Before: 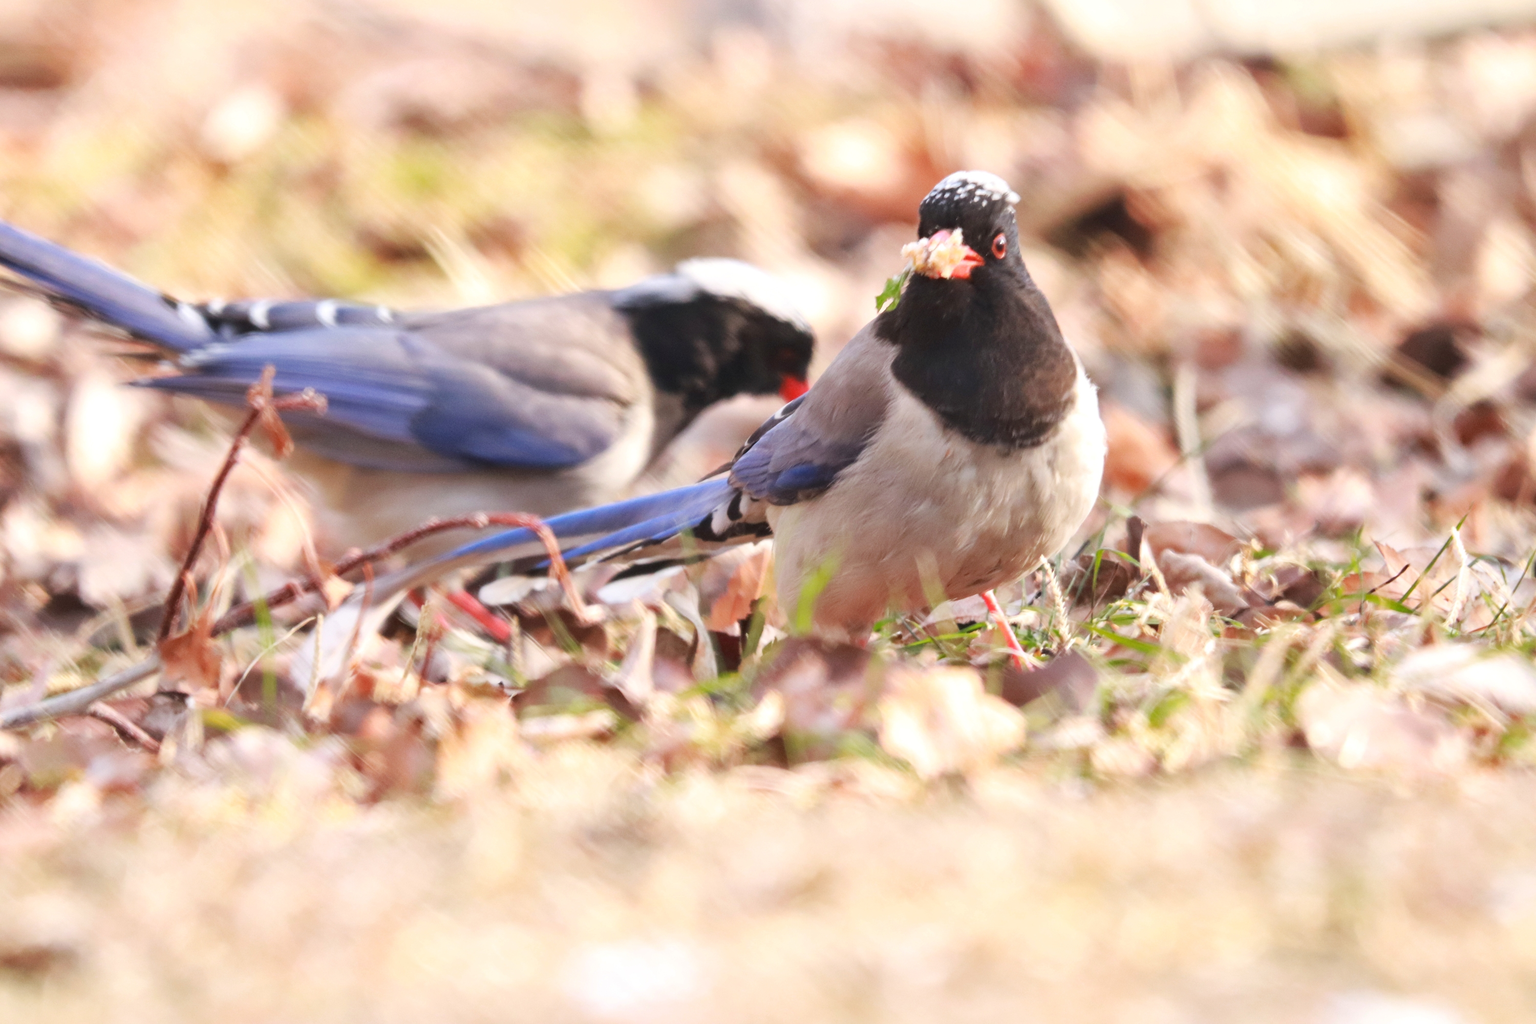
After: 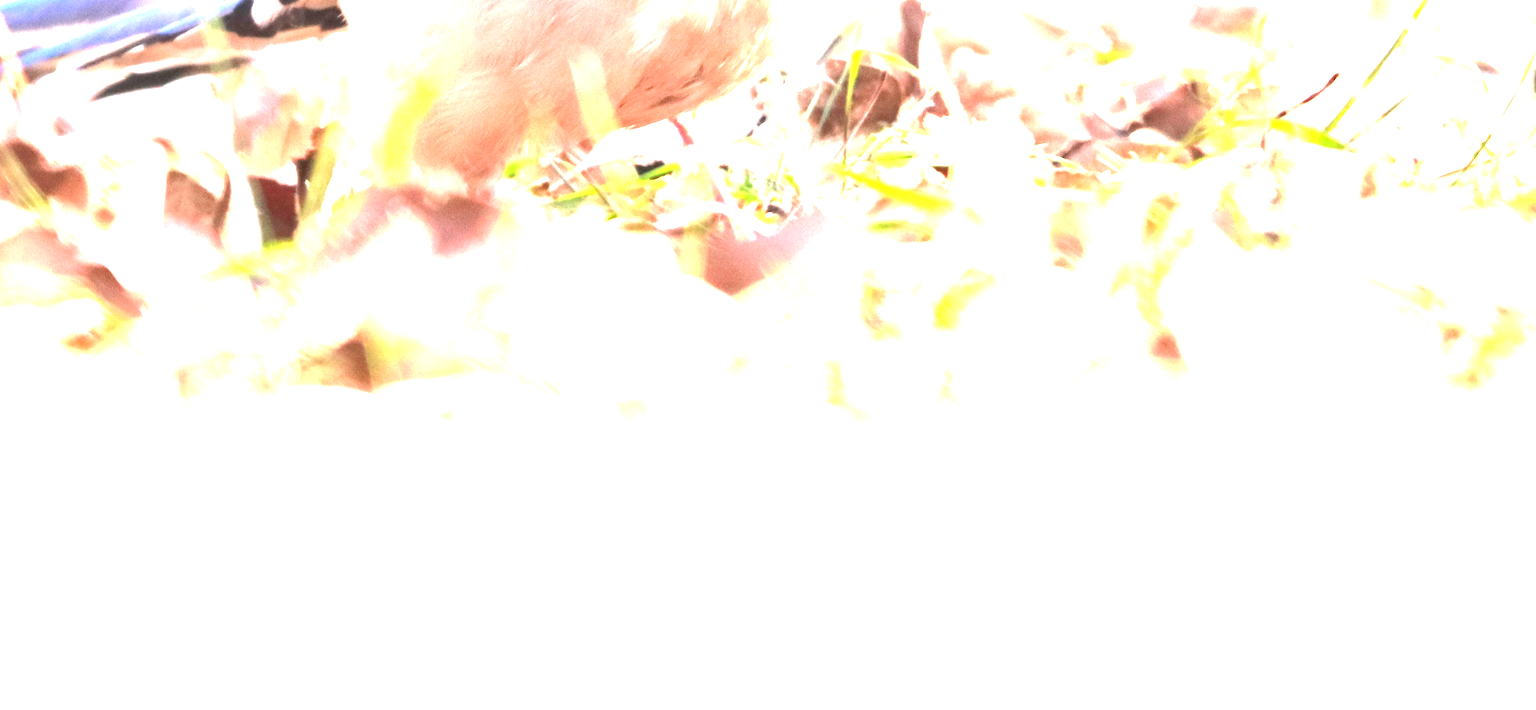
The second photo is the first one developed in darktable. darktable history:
crop and rotate: left 35.829%, top 50.572%, bottom 4.837%
exposure: black level correction 0, exposure 2.11 EV, compensate highlight preservation false
